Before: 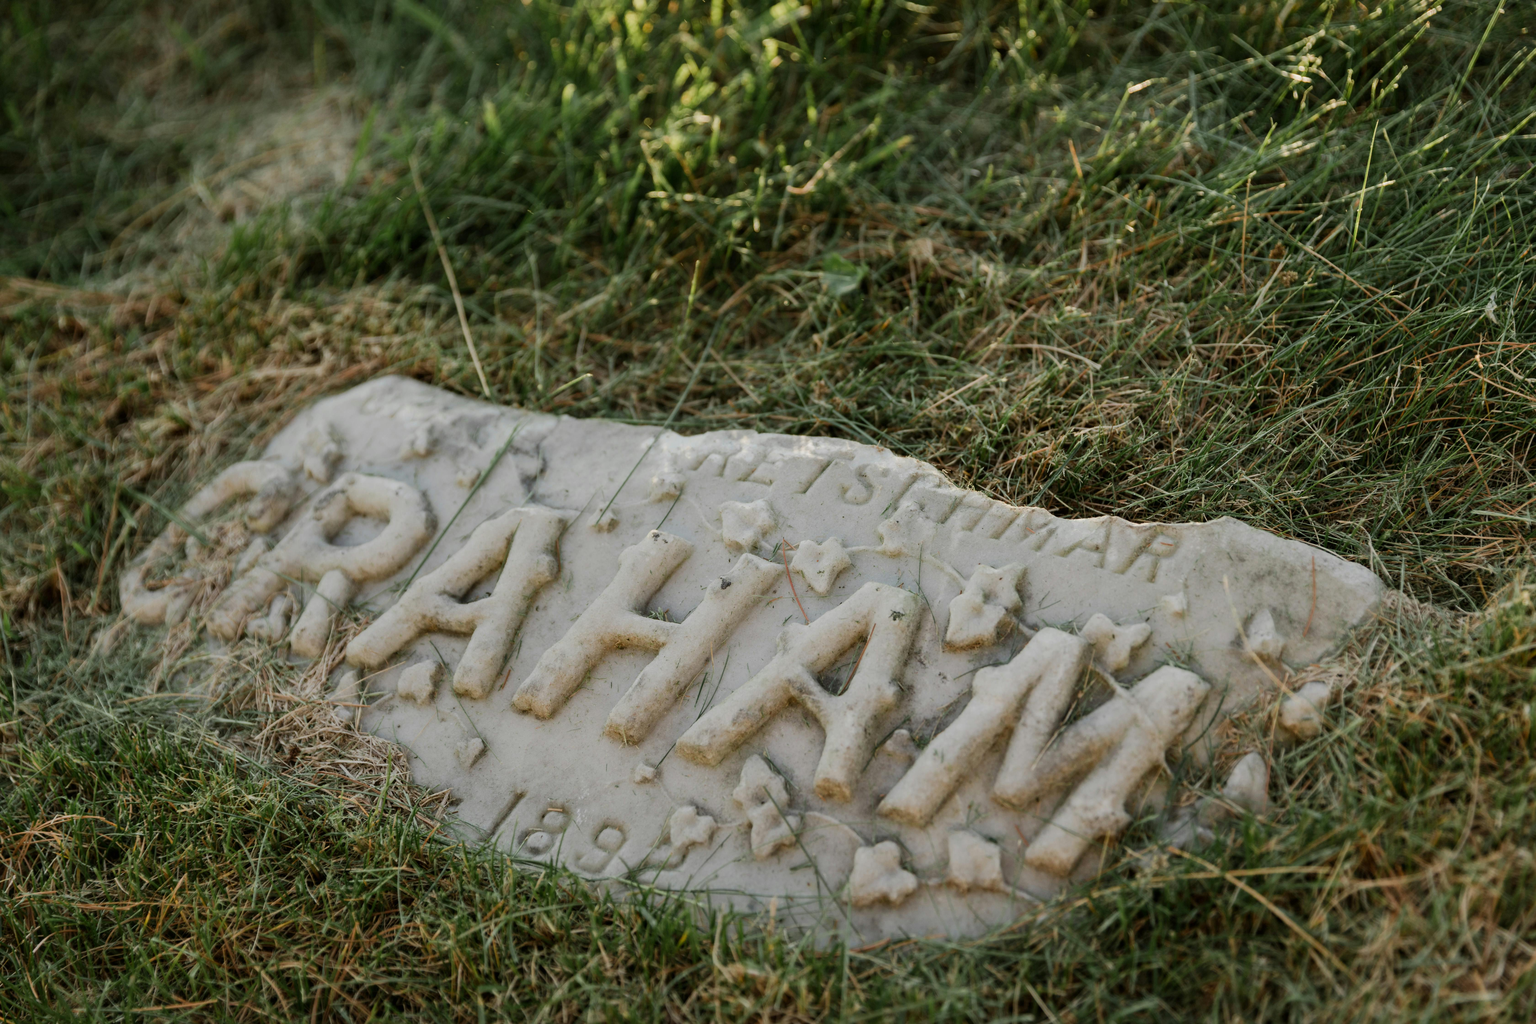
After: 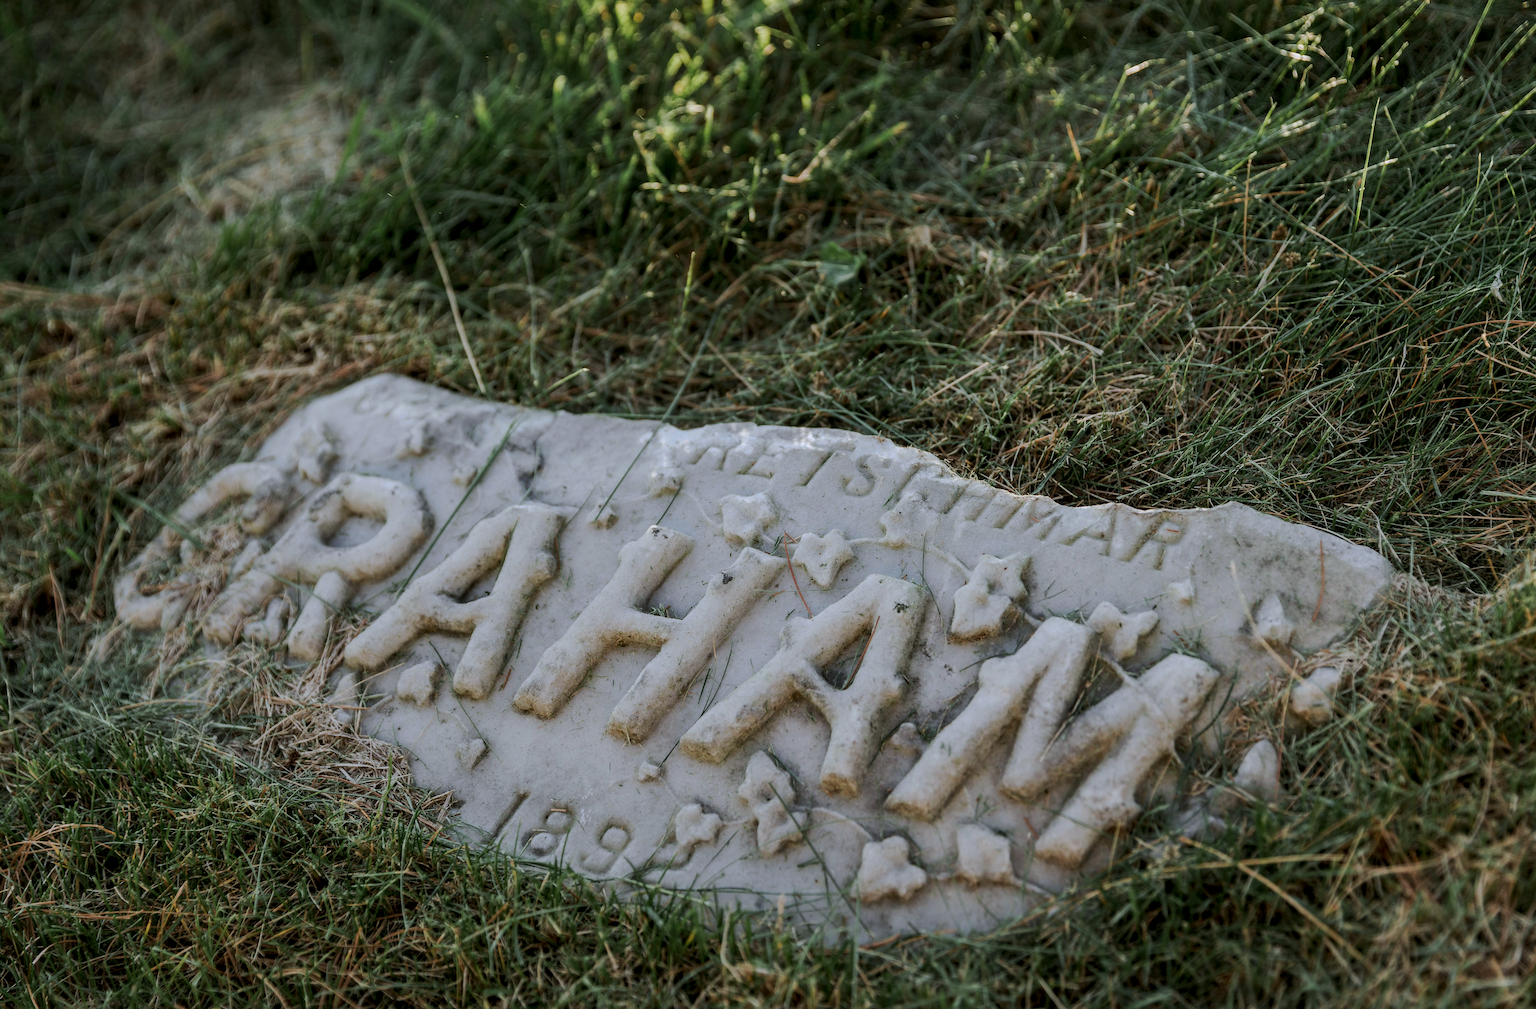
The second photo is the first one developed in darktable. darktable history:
tone curve: curves: ch0 [(0, 0) (0.003, 0.002) (0.011, 0.009) (0.025, 0.021) (0.044, 0.037) (0.069, 0.058) (0.1, 0.084) (0.136, 0.114) (0.177, 0.149) (0.224, 0.188) (0.277, 0.232) (0.335, 0.281) (0.399, 0.341) (0.468, 0.416) (0.543, 0.496) (0.623, 0.574) (0.709, 0.659) (0.801, 0.754) (0.898, 0.876) (1, 1)], preserve colors none
color calibration: illuminant as shot in camera, x 0.358, y 0.373, temperature 4628.91 K
white balance: red 0.982, blue 1.018
rotate and perspective: rotation -1°, crop left 0.011, crop right 0.989, crop top 0.025, crop bottom 0.975
local contrast: on, module defaults
sharpen: amount 0.478
